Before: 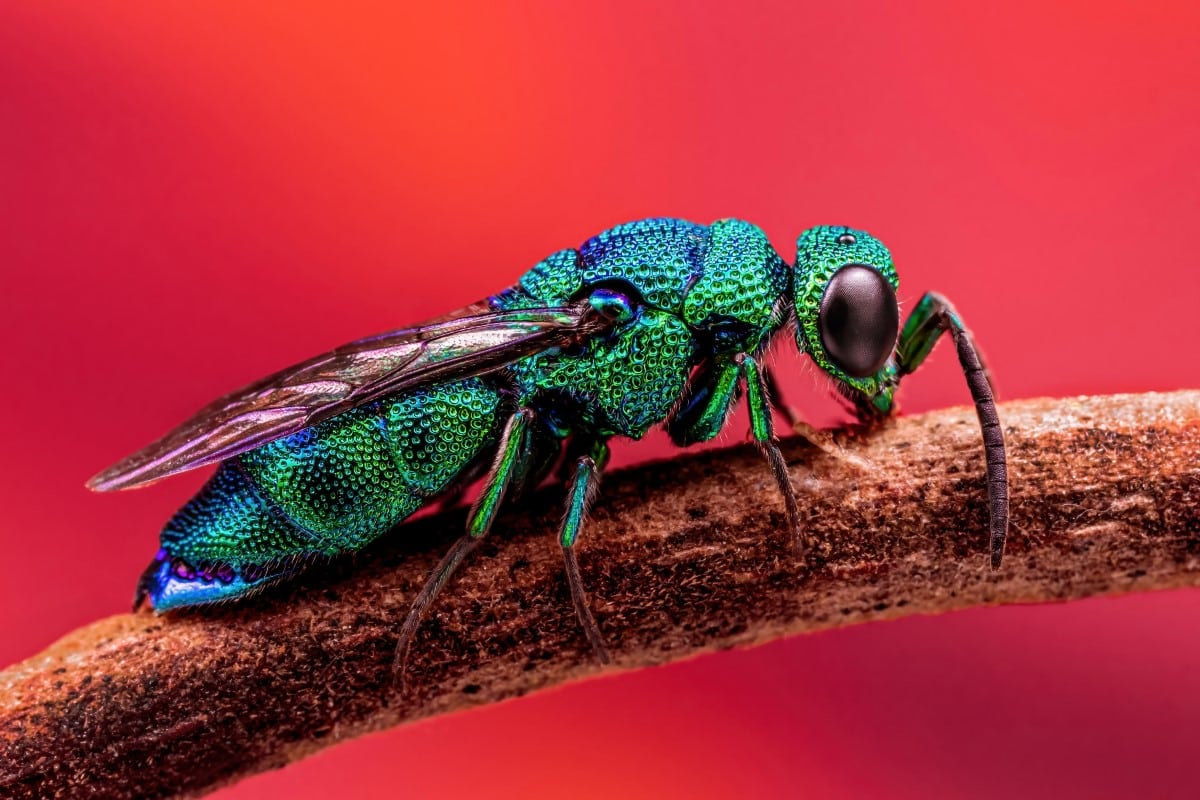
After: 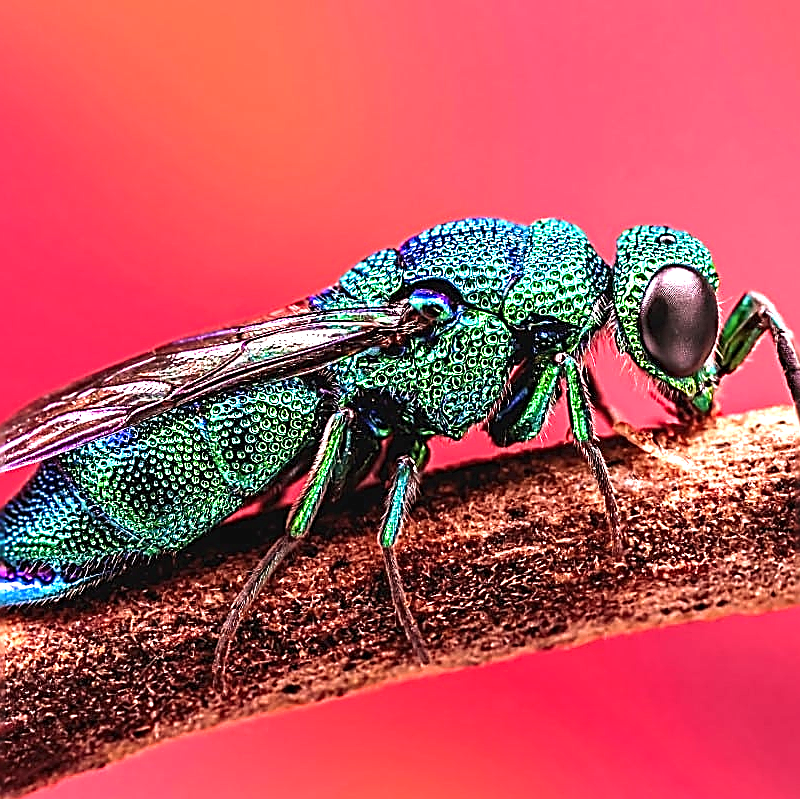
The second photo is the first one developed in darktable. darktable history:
crop and rotate: left 15.011%, right 18.288%
sharpen: amount 1.868
exposure: black level correction -0.002, exposure 1.34 EV, compensate highlight preservation false
